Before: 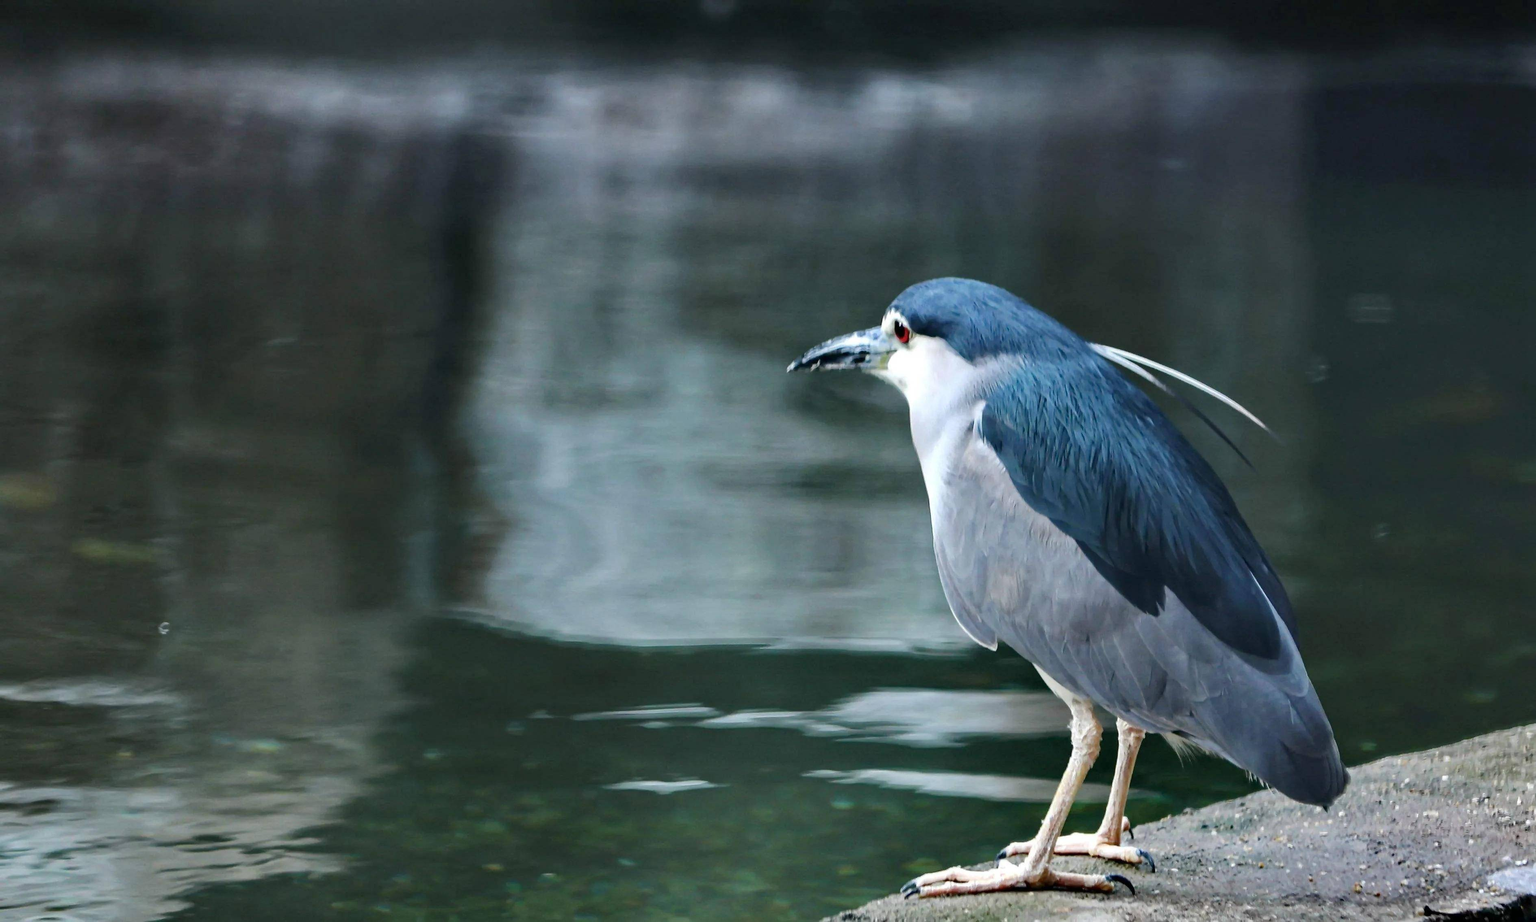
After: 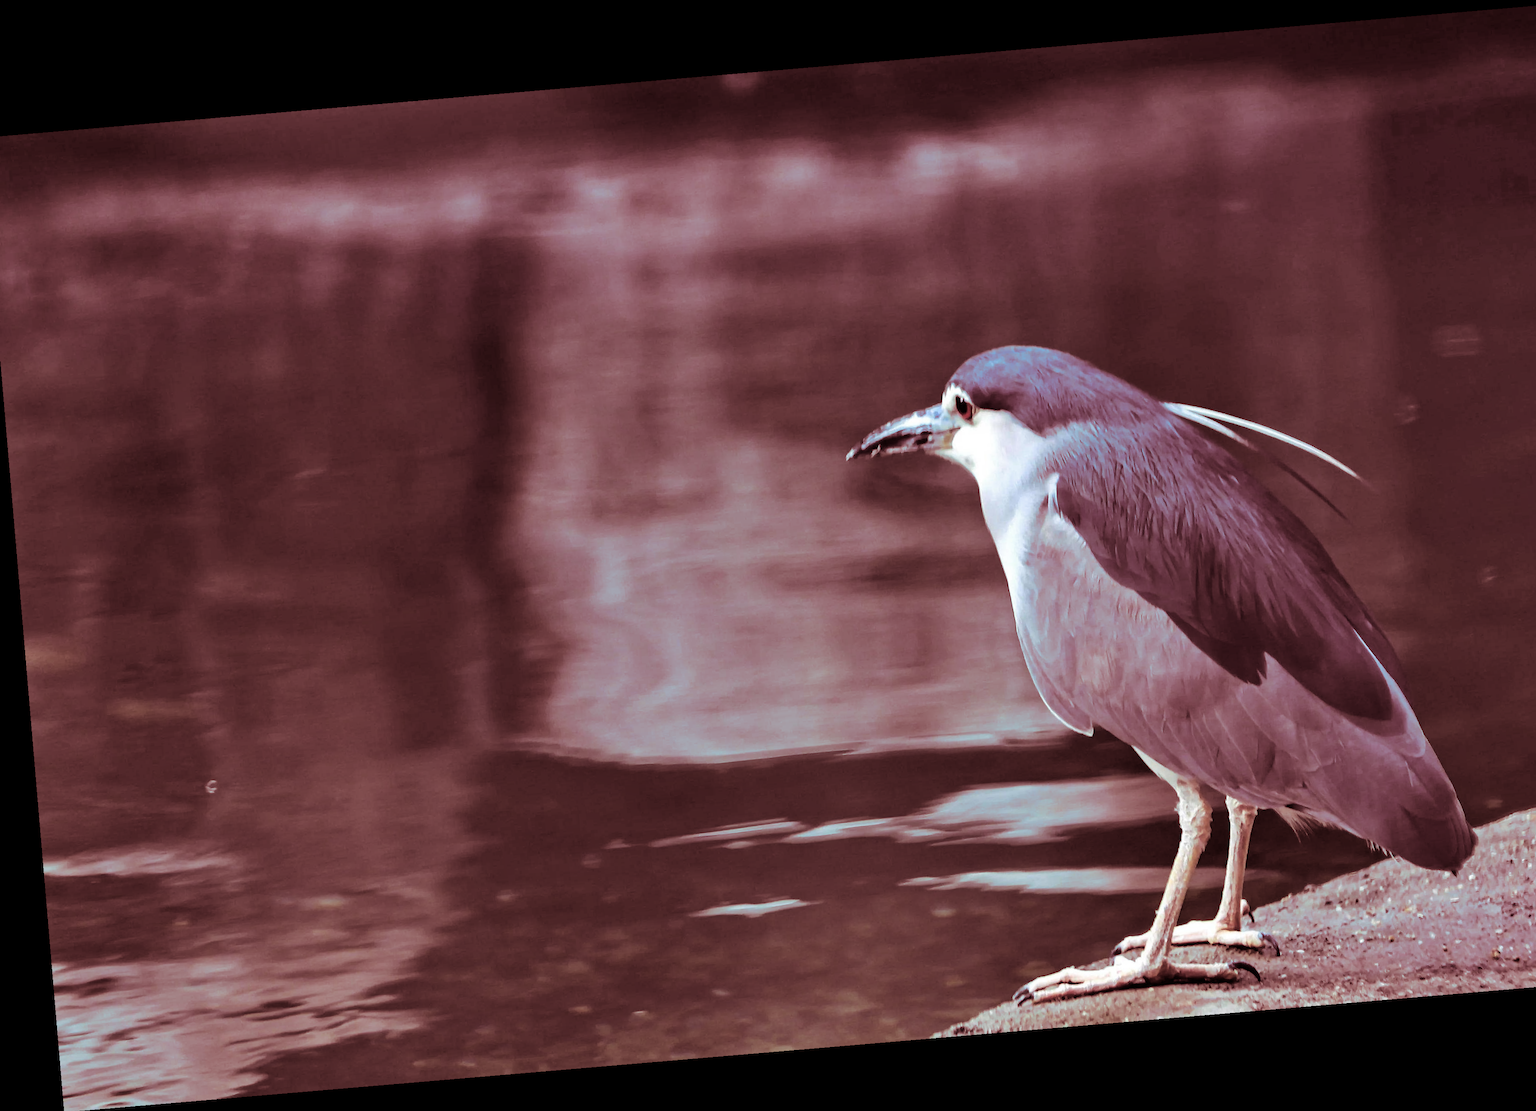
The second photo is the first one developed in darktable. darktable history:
split-toning: highlights › saturation 0, balance -61.83
crop and rotate: left 1.088%, right 8.807%
color zones: curves: ch1 [(0, 0.523) (0.143, 0.545) (0.286, 0.52) (0.429, 0.506) (0.571, 0.503) (0.714, 0.503) (0.857, 0.508) (1, 0.523)]
rotate and perspective: rotation -4.86°, automatic cropping off
shadows and highlights: shadows 40, highlights -54, highlights color adjustment 46%, low approximation 0.01, soften with gaussian
